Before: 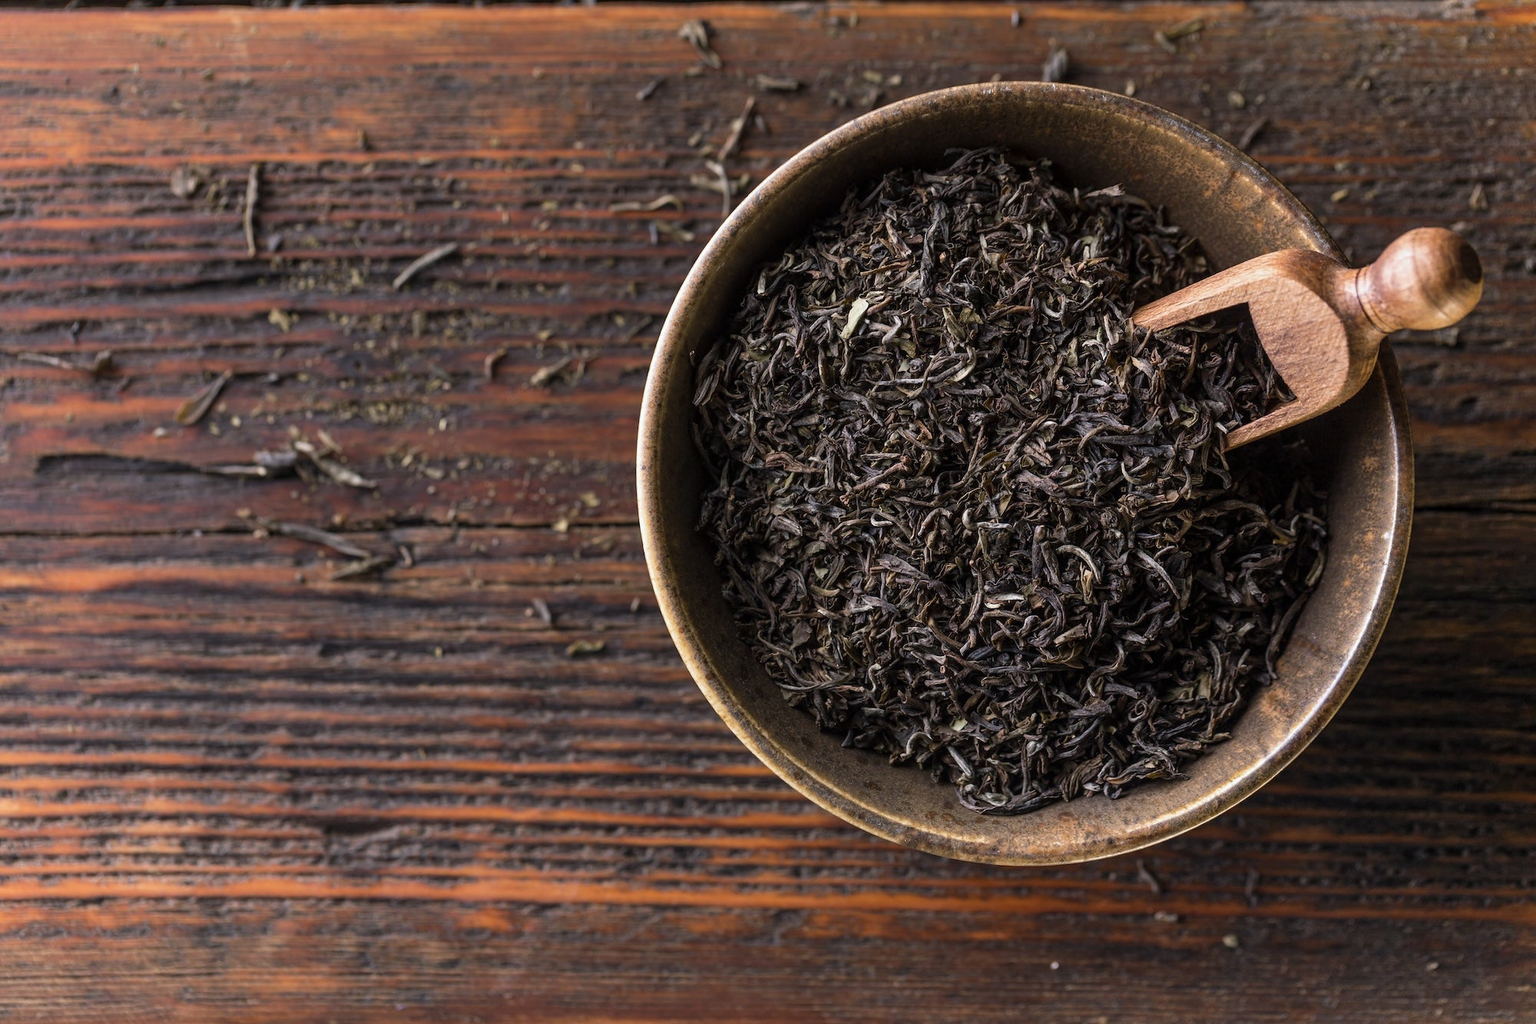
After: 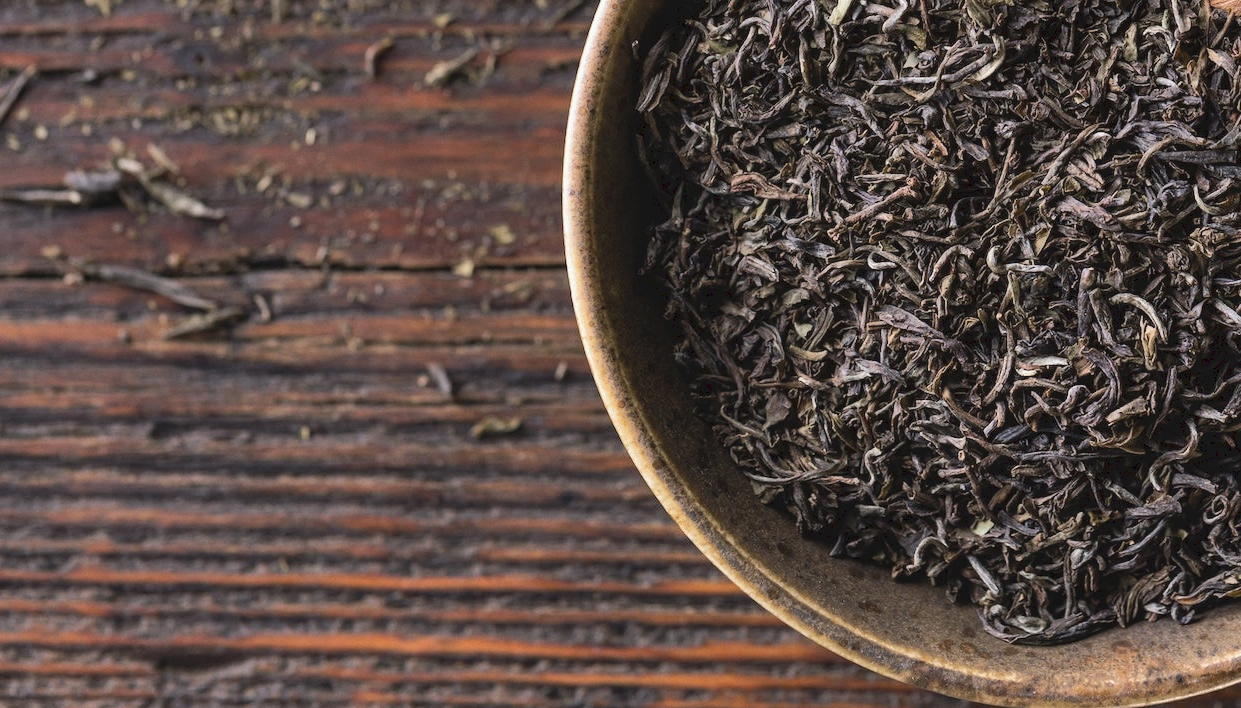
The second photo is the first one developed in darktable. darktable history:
grain: coarseness 0.09 ISO, strength 10%
crop: left 13.312%, top 31.28%, right 24.627%, bottom 15.582%
shadows and highlights: highlights color adjustment 0%, low approximation 0.01, soften with gaussian
tone curve: curves: ch0 [(0, 0) (0.003, 0.051) (0.011, 0.054) (0.025, 0.056) (0.044, 0.07) (0.069, 0.092) (0.1, 0.119) (0.136, 0.149) (0.177, 0.189) (0.224, 0.231) (0.277, 0.278) (0.335, 0.329) (0.399, 0.386) (0.468, 0.454) (0.543, 0.524) (0.623, 0.603) (0.709, 0.687) (0.801, 0.776) (0.898, 0.878) (1, 1)], preserve colors none
